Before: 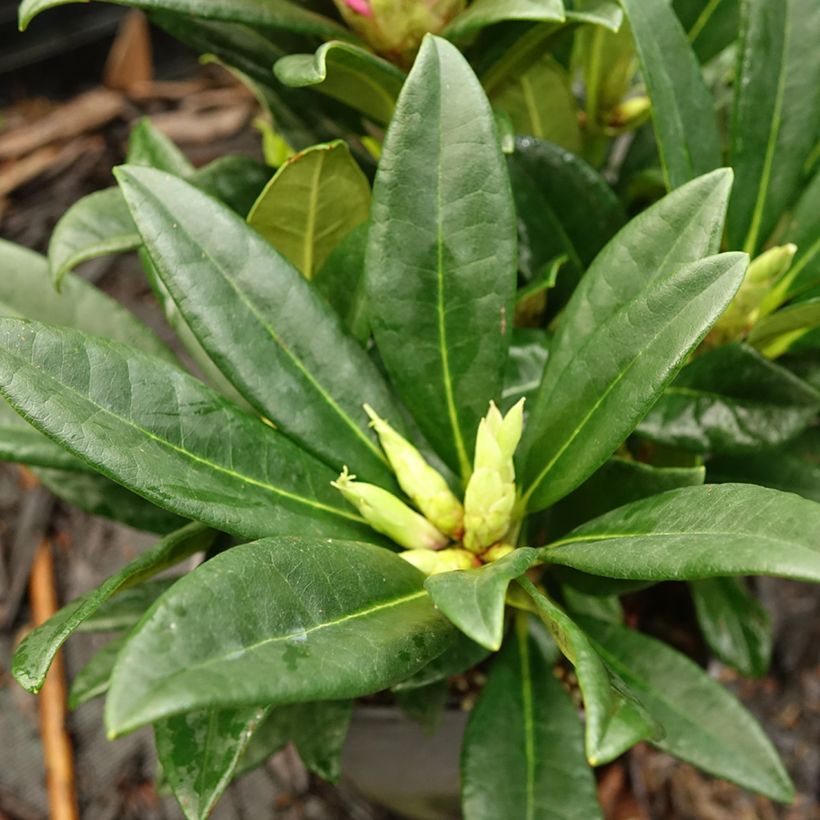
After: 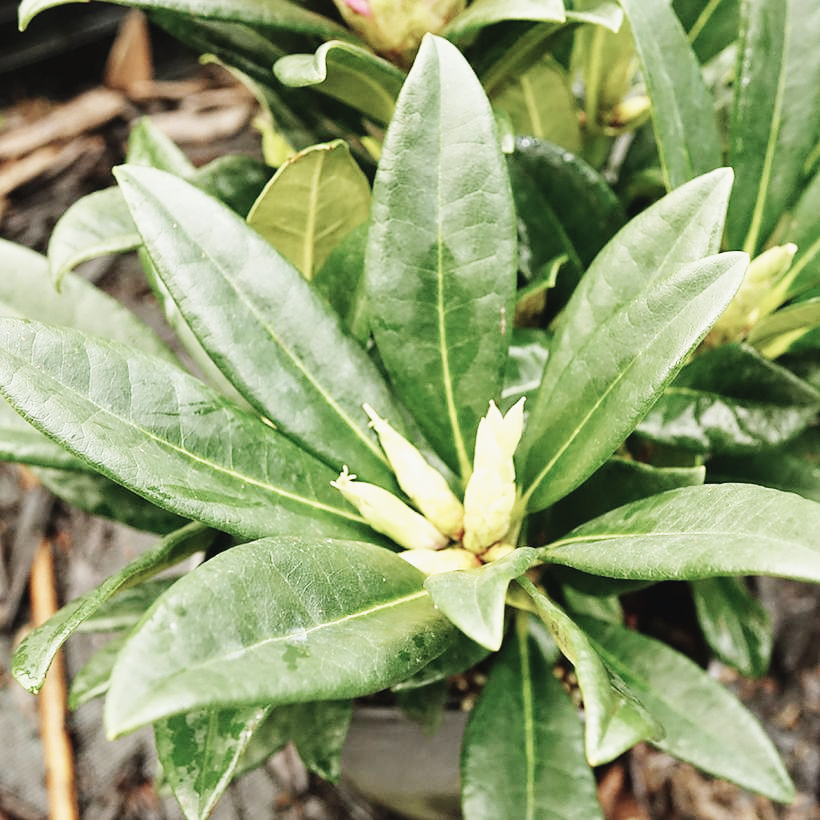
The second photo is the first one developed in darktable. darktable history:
sharpen: radius 0.978, amount 0.608
base curve: curves: ch0 [(0, 0.003) (0.001, 0.002) (0.006, 0.004) (0.02, 0.022) (0.048, 0.086) (0.094, 0.234) (0.162, 0.431) (0.258, 0.629) (0.385, 0.8) (0.548, 0.918) (0.751, 0.988) (1, 1)], exposure shift 0.578, preserve colors none
contrast brightness saturation: contrast -0.05, saturation -0.419
